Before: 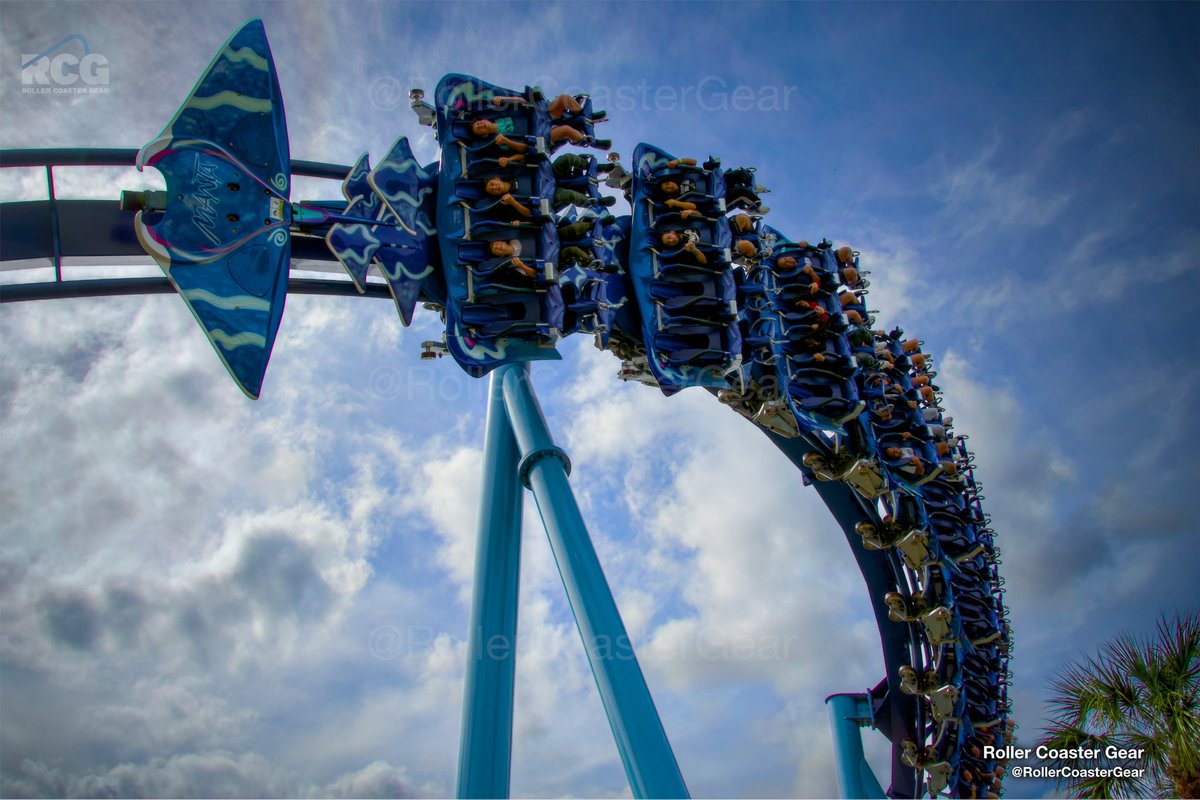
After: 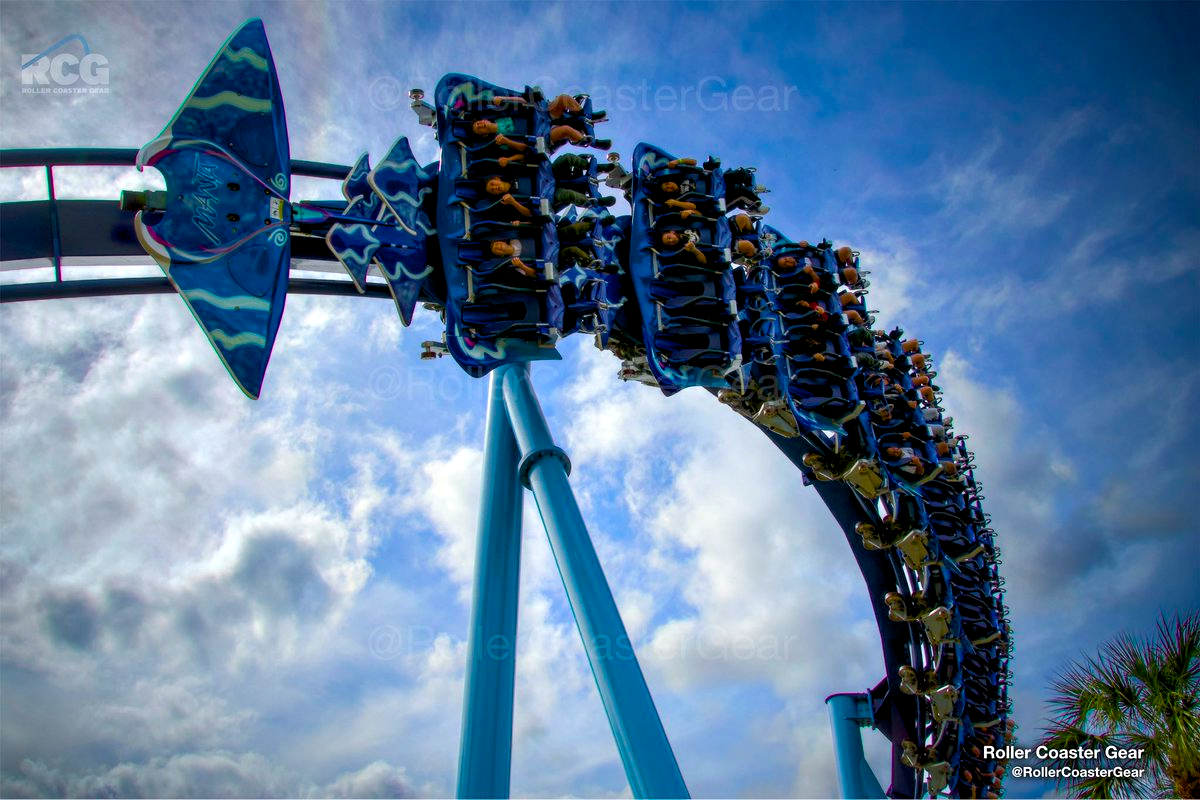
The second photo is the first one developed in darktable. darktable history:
color balance rgb: global offset › luminance -0.36%, linear chroma grading › global chroma 1.587%, linear chroma grading › mid-tones -1.115%, perceptual saturation grading › global saturation 30.735%, perceptual brilliance grading › highlights 9.622%, perceptual brilliance grading › mid-tones 4.843%
